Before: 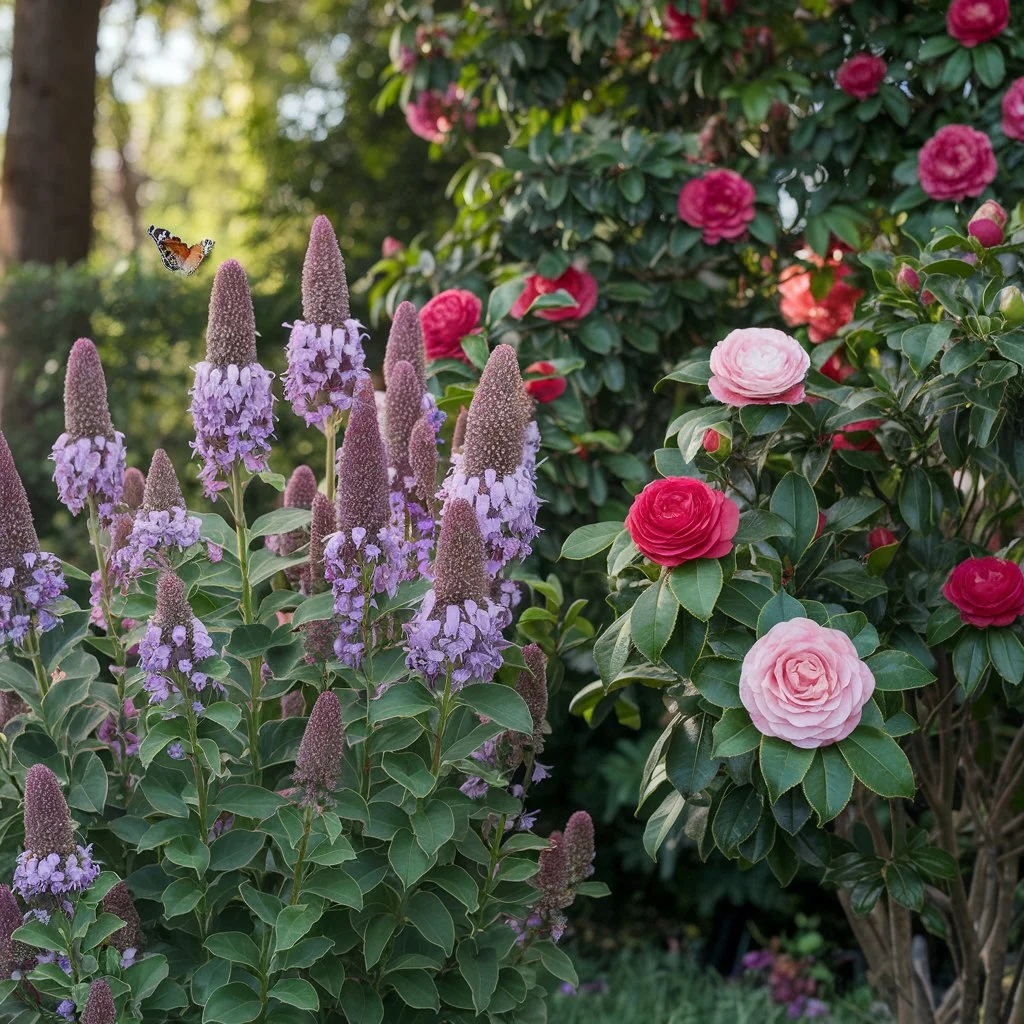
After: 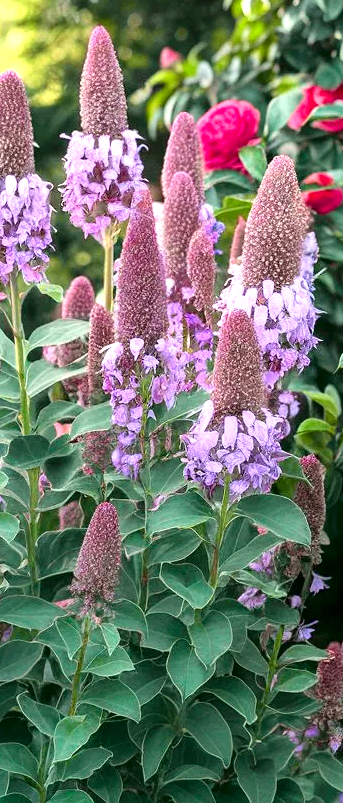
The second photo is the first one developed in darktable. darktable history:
crop and rotate: left 21.77%, top 18.528%, right 44.676%, bottom 2.997%
tone curve: curves: ch0 [(0, 0) (0.068, 0.012) (0.183, 0.089) (0.341, 0.283) (0.547, 0.532) (0.828, 0.815) (1, 0.983)]; ch1 [(0, 0) (0.23, 0.166) (0.34, 0.308) (0.371, 0.337) (0.429, 0.411) (0.477, 0.462) (0.499, 0.498) (0.529, 0.537) (0.559, 0.582) (0.743, 0.798) (1, 1)]; ch2 [(0, 0) (0.431, 0.414) (0.498, 0.503) (0.524, 0.528) (0.568, 0.546) (0.6, 0.597) (0.634, 0.645) (0.728, 0.742) (1, 1)], color space Lab, independent channels, preserve colors none
exposure: black level correction 0, exposure 1.1 EV, compensate exposure bias true, compensate highlight preservation false
